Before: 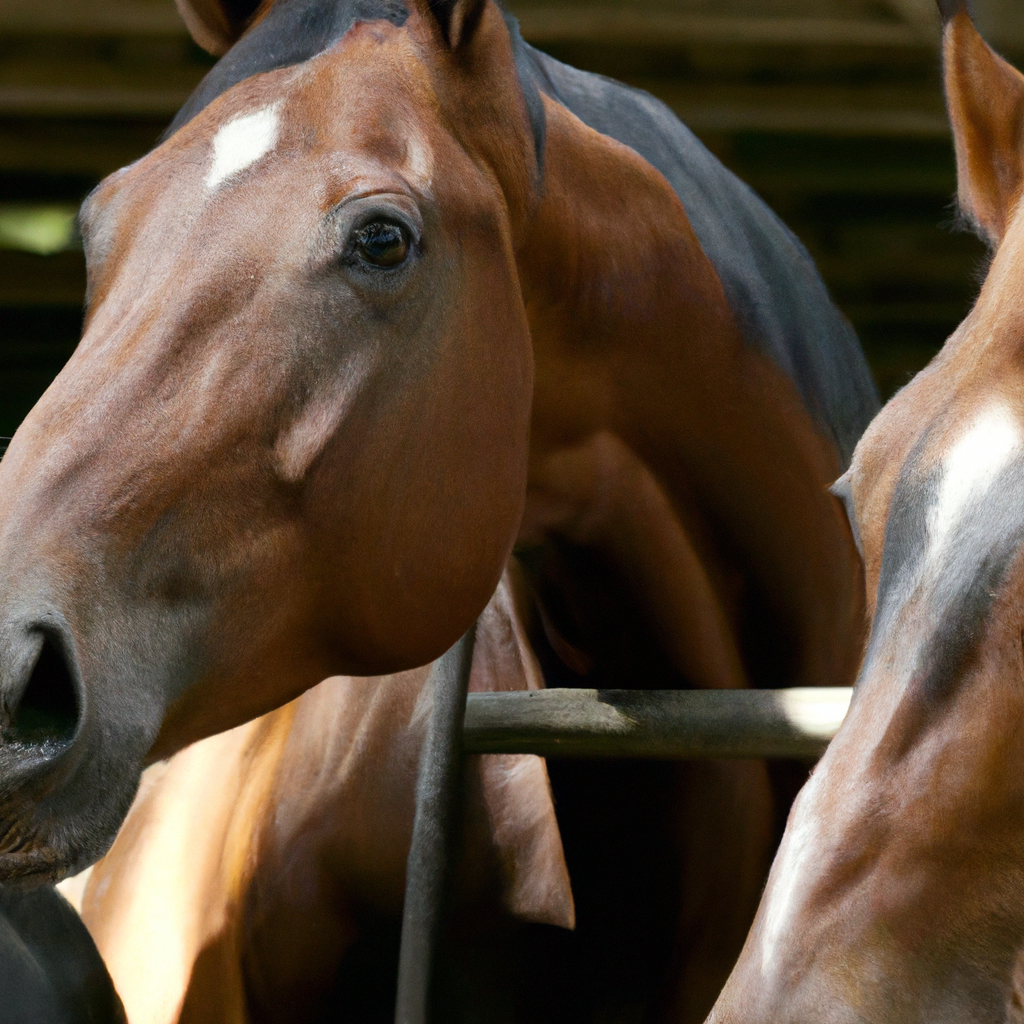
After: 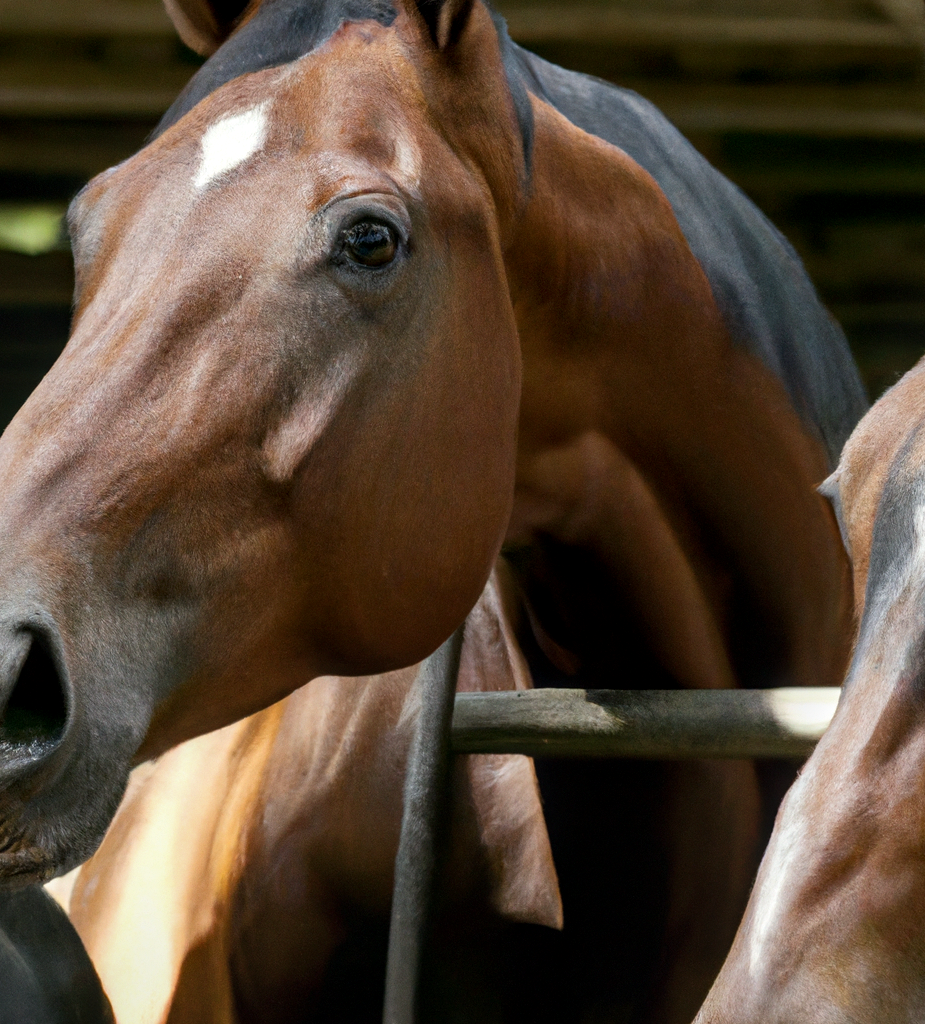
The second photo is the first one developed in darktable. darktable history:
local contrast: on, module defaults
crop and rotate: left 1.2%, right 8.438%
